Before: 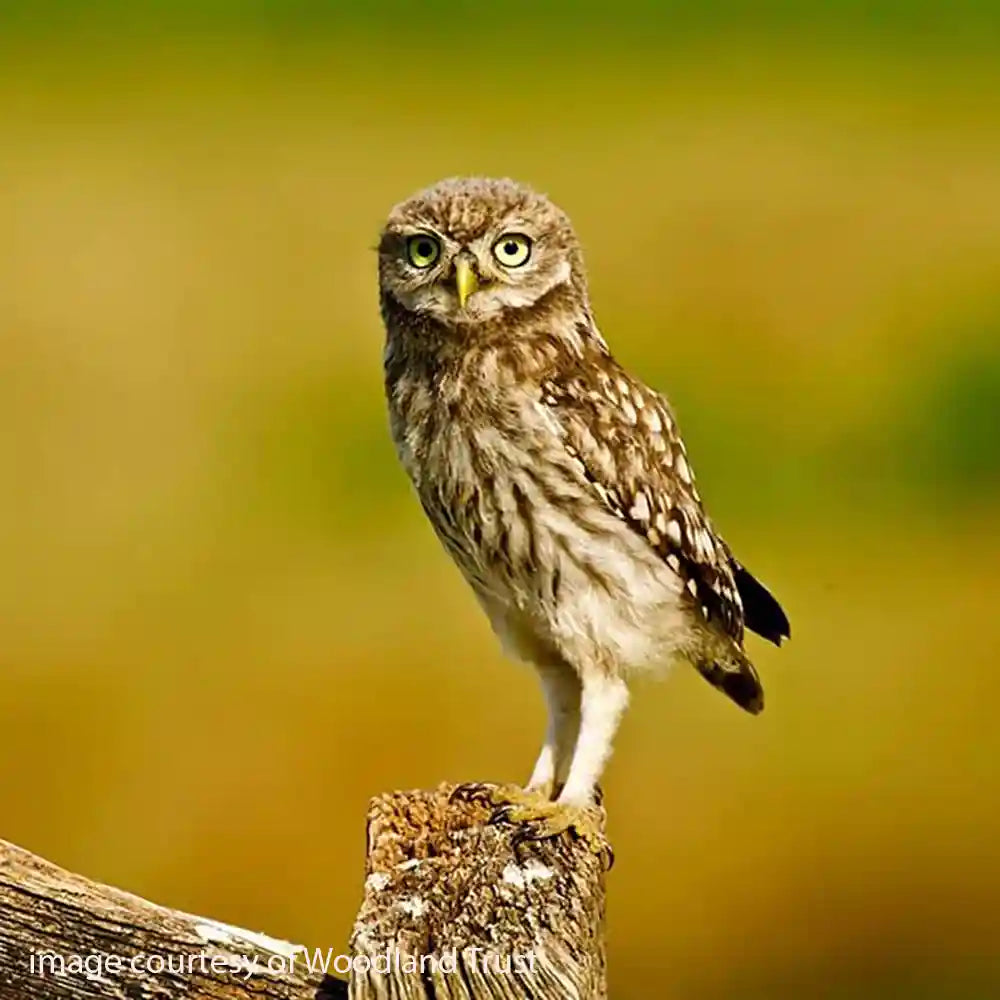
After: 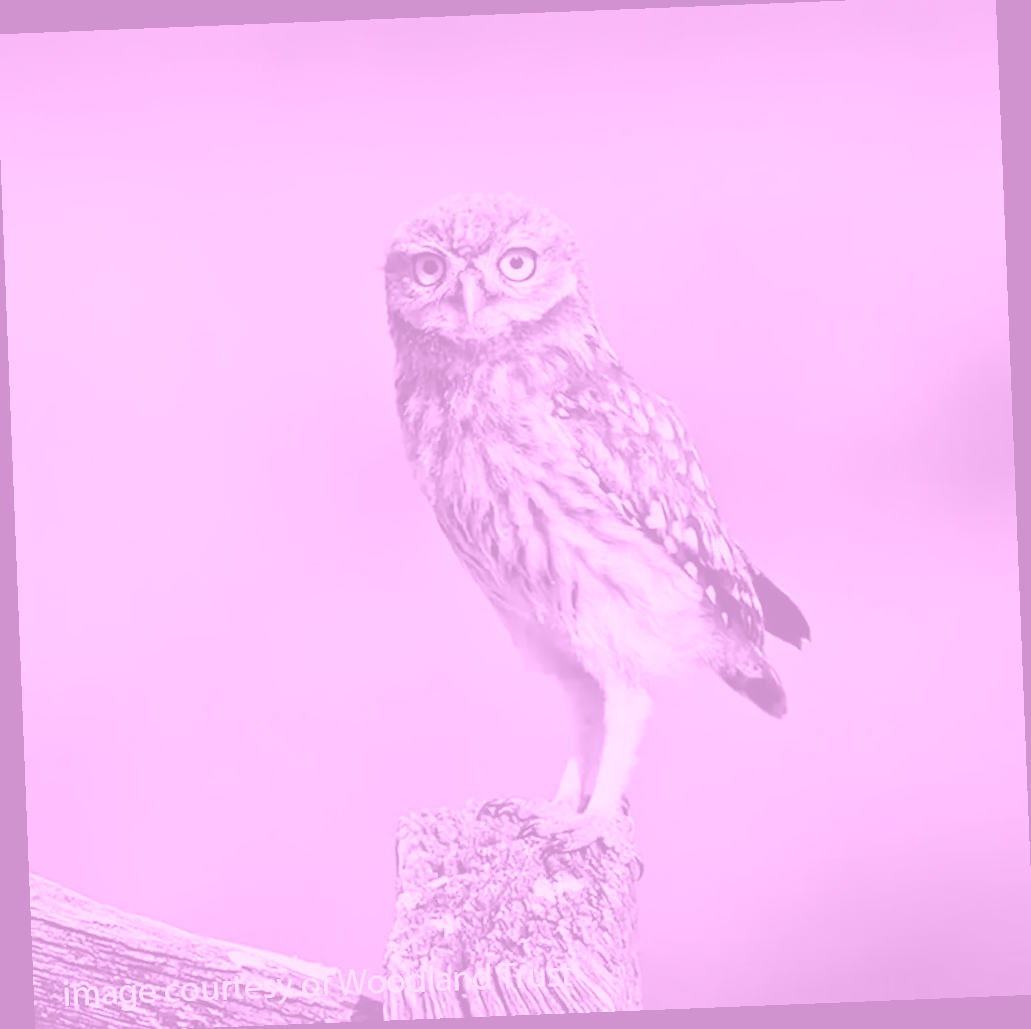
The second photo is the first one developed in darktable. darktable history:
crop: left 0.434%, top 0.485%, right 0.244%, bottom 0.386%
colorize: hue 331.2°, saturation 75%, source mix 30.28%, lightness 70.52%, version 1
rotate and perspective: rotation -2.29°, automatic cropping off
